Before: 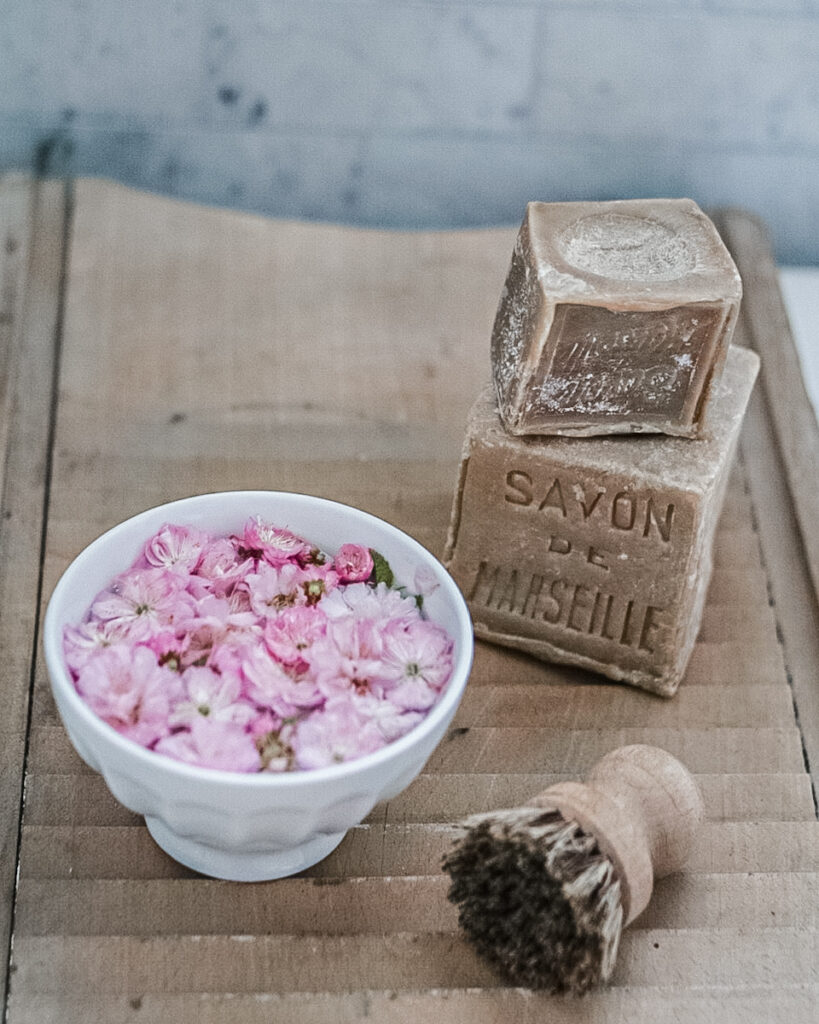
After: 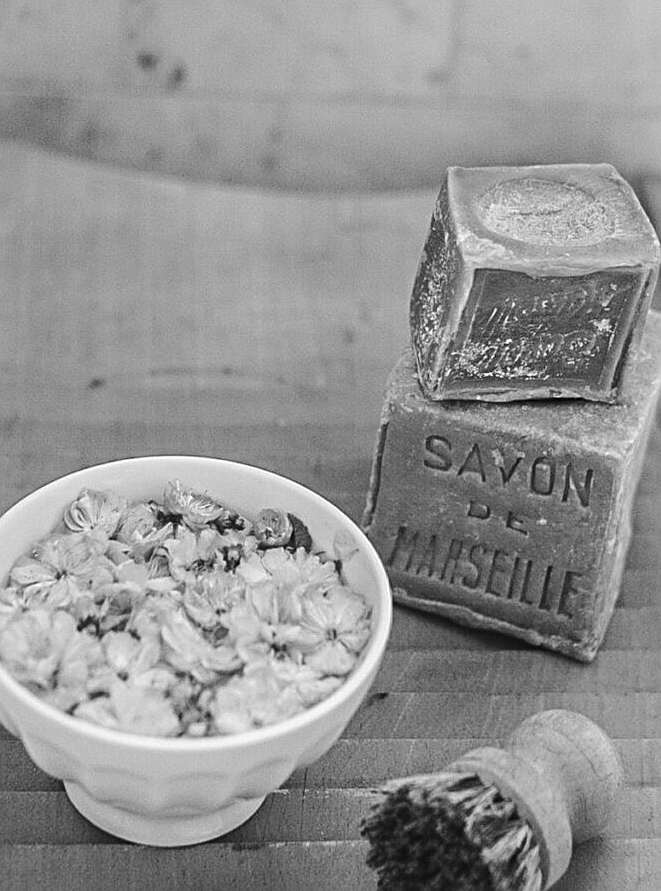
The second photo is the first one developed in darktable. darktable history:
color calibration: output gray [0.21, 0.42, 0.37, 0], illuminant as shot in camera, x 0.358, y 0.373, temperature 4628.91 K
color balance rgb: perceptual saturation grading › global saturation 29.687%, global vibrance 30.293%
sharpen: amount 0.49
crop: left 9.977%, top 3.474%, right 9.3%, bottom 9.511%
exposure: black level correction -0.004, exposure 0.05 EV, compensate highlight preservation false
color zones: curves: ch0 [(0.009, 0.528) (0.136, 0.6) (0.255, 0.586) (0.39, 0.528) (0.522, 0.584) (0.686, 0.736) (0.849, 0.561)]; ch1 [(0.045, 0.781) (0.14, 0.416) (0.257, 0.695) (0.442, 0.032) (0.738, 0.338) (0.818, 0.632) (0.891, 0.741) (1, 0.704)]; ch2 [(0, 0.667) (0.141, 0.52) (0.26, 0.37) (0.474, 0.432) (0.743, 0.286)], mix 29.7%
